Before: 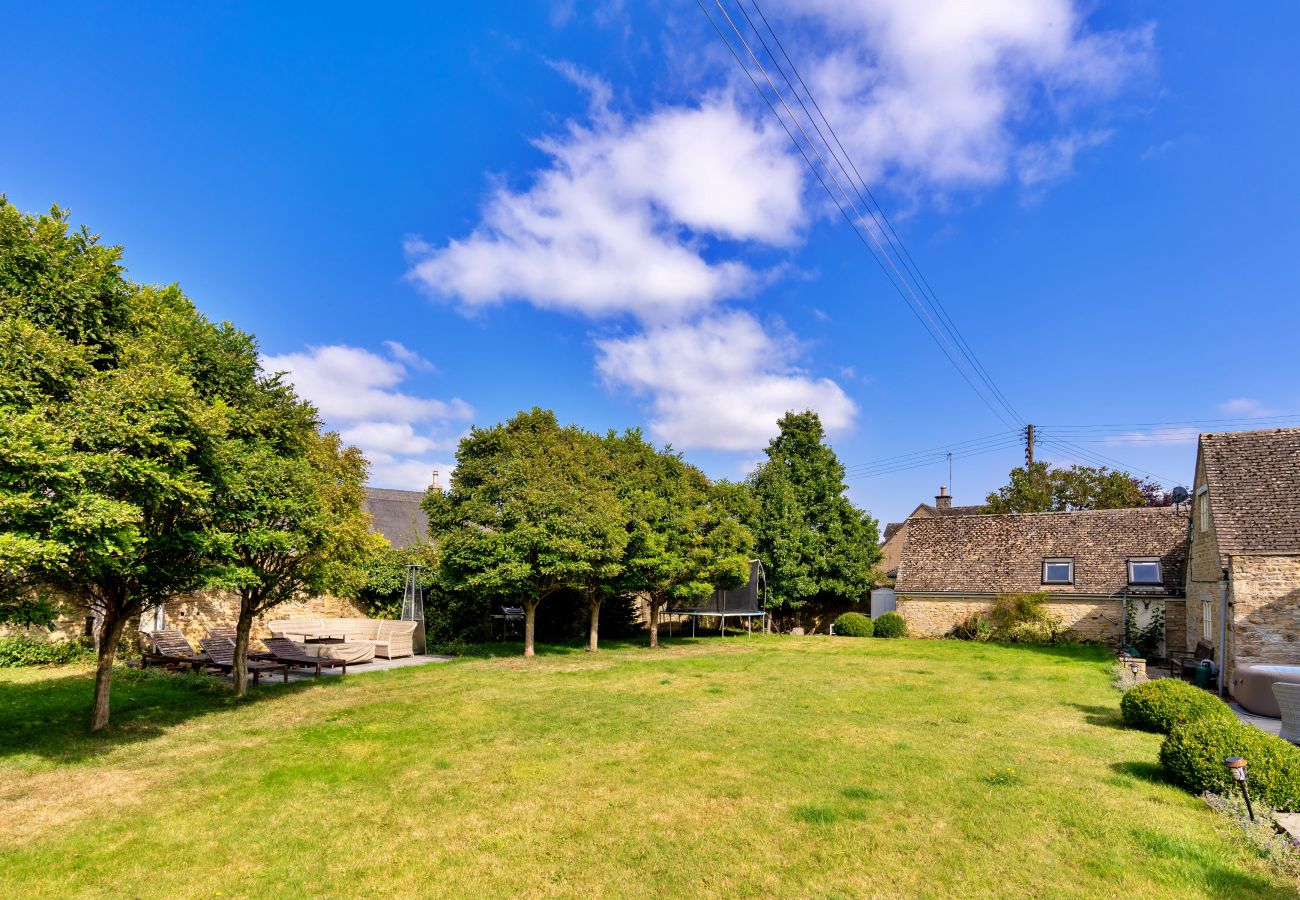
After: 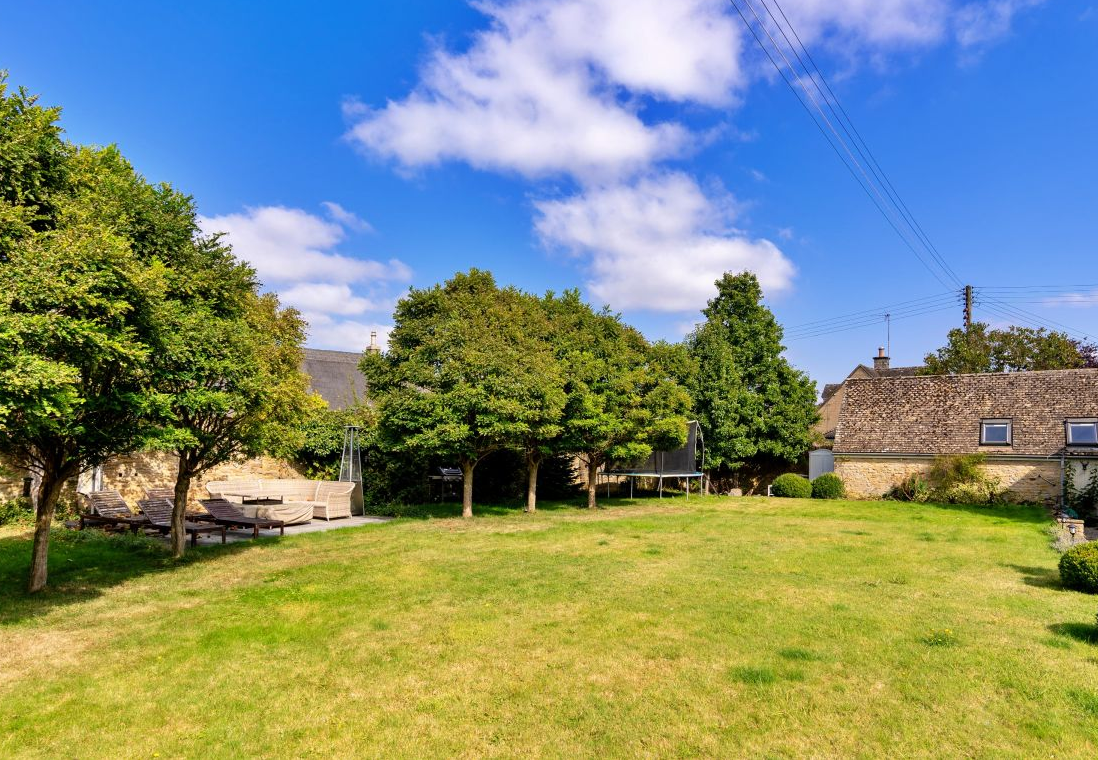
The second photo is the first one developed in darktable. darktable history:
crop and rotate: left 4.842%, top 15.51%, right 10.668%
